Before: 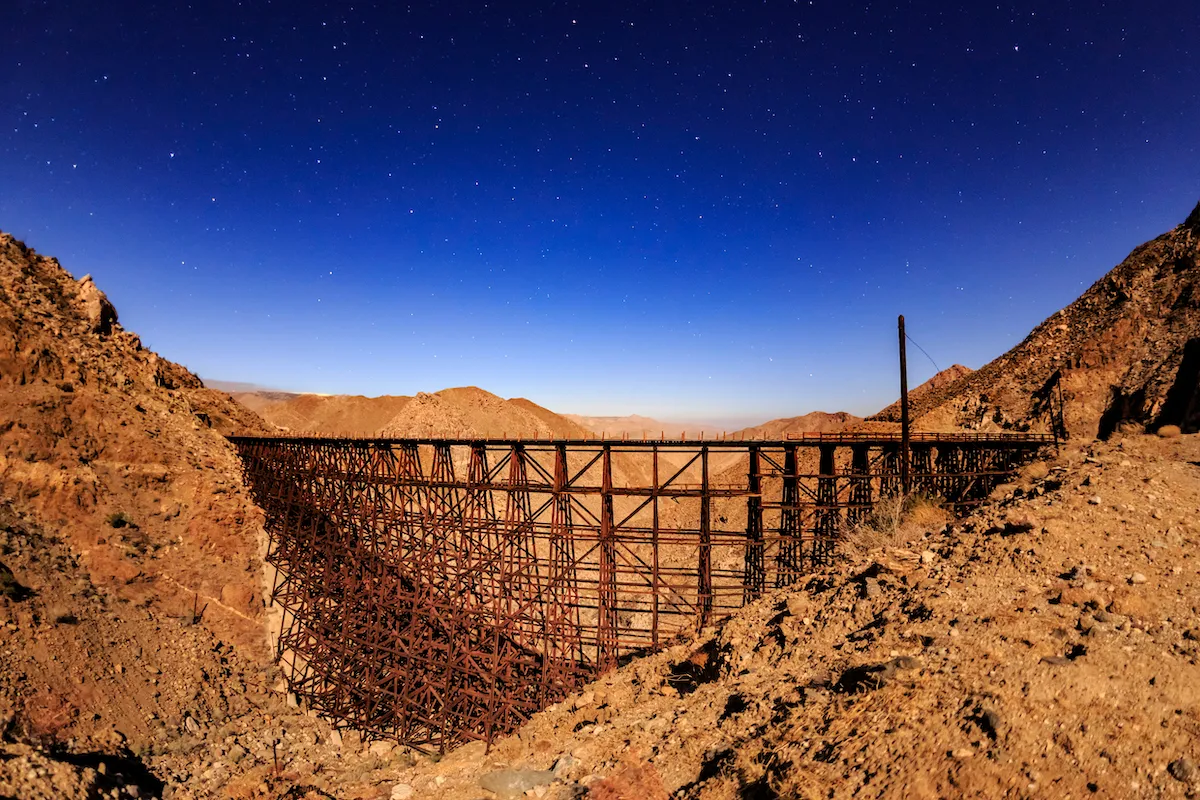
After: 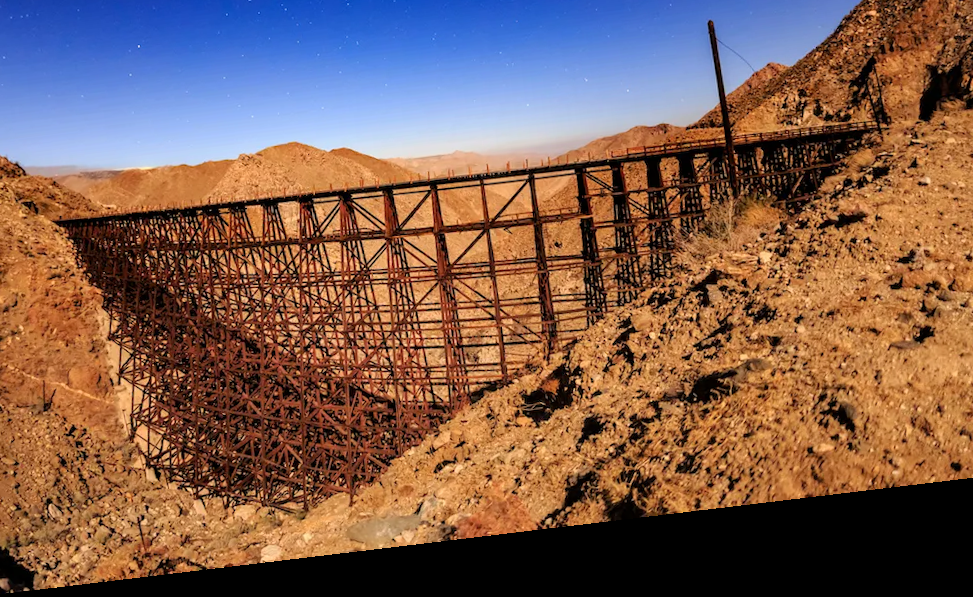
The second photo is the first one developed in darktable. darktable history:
crop and rotate: left 17.299%, top 35.115%, right 7.015%, bottom 1.024%
rotate and perspective: rotation -6.83°, automatic cropping off
